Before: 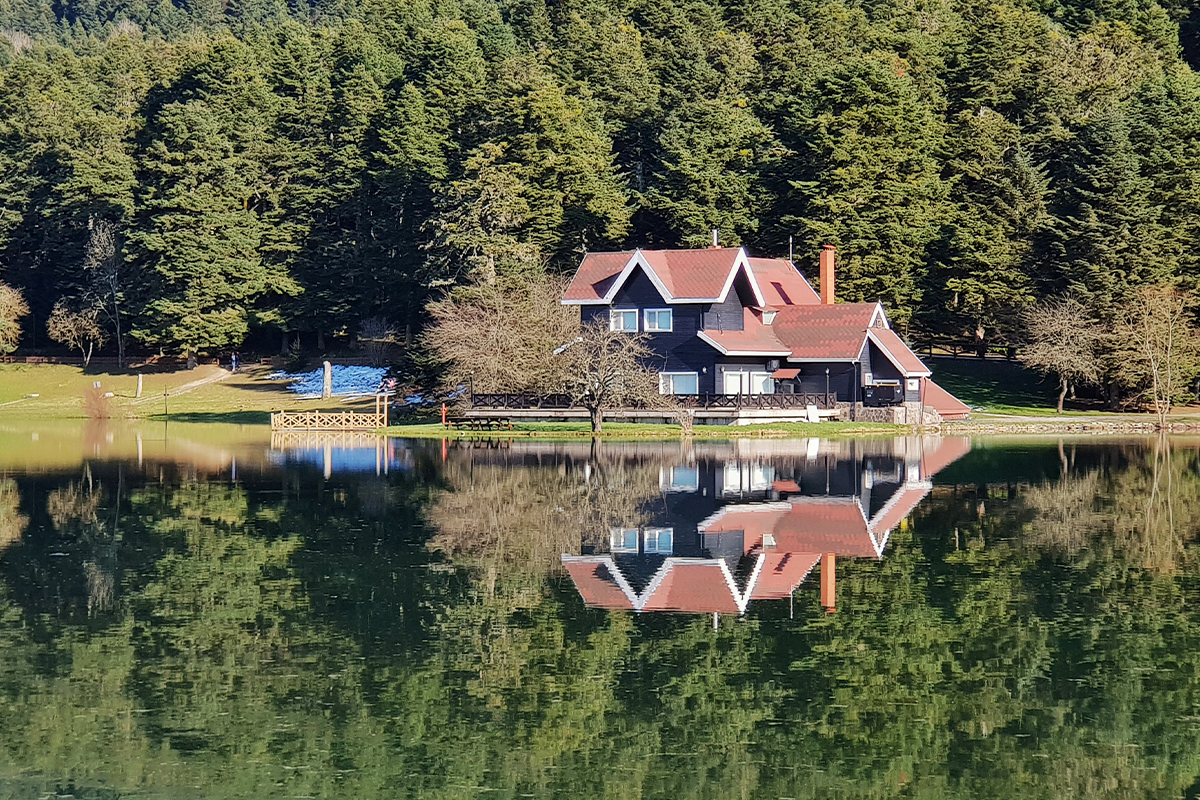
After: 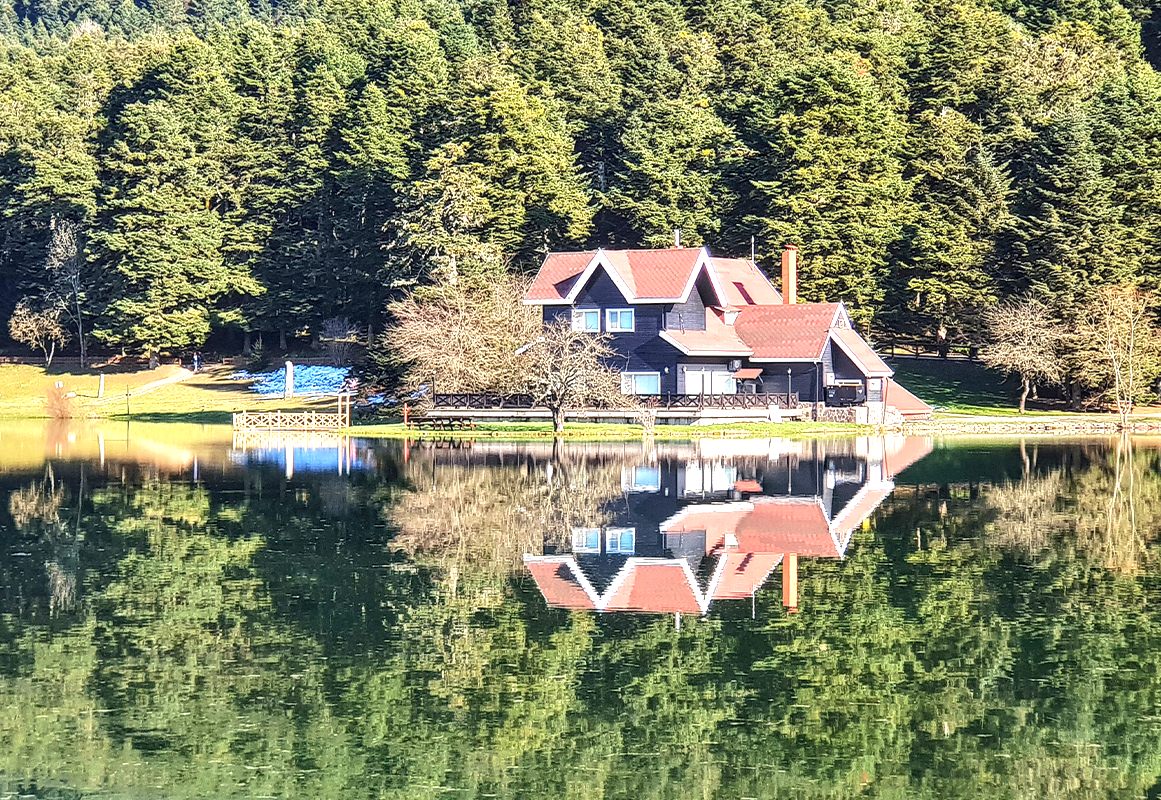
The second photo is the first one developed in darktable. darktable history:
local contrast: detail 130%
tone equalizer: edges refinement/feathering 500, mask exposure compensation -1.57 EV, preserve details no
exposure: black level correction 0, exposure 1.103 EV, compensate highlight preservation false
crop and rotate: left 3.173%
